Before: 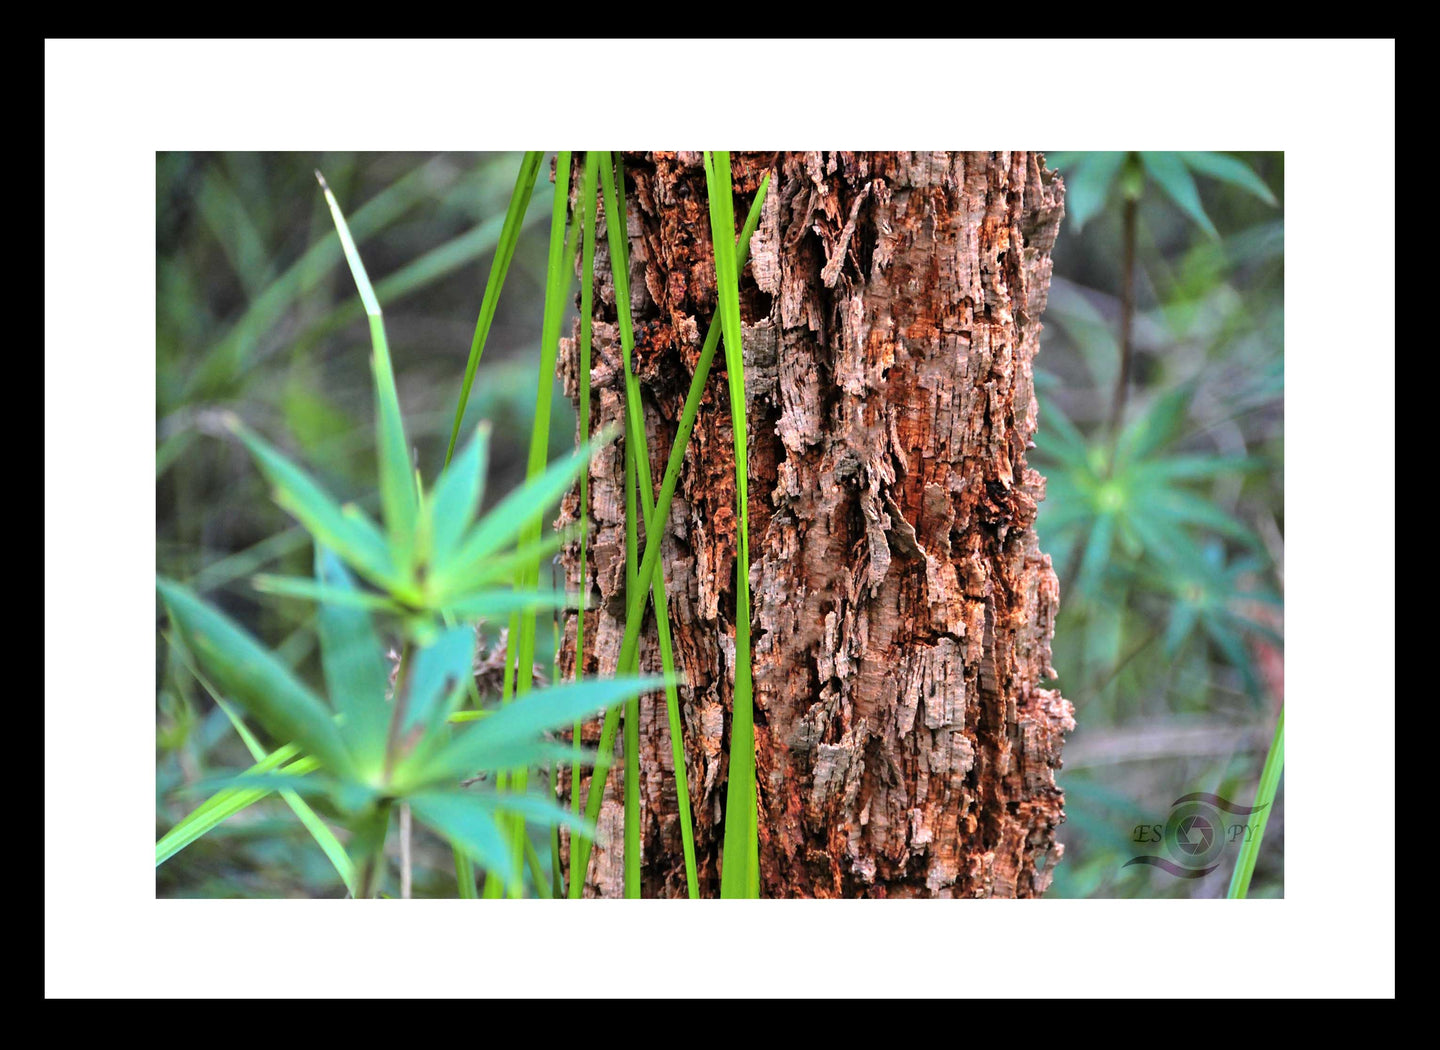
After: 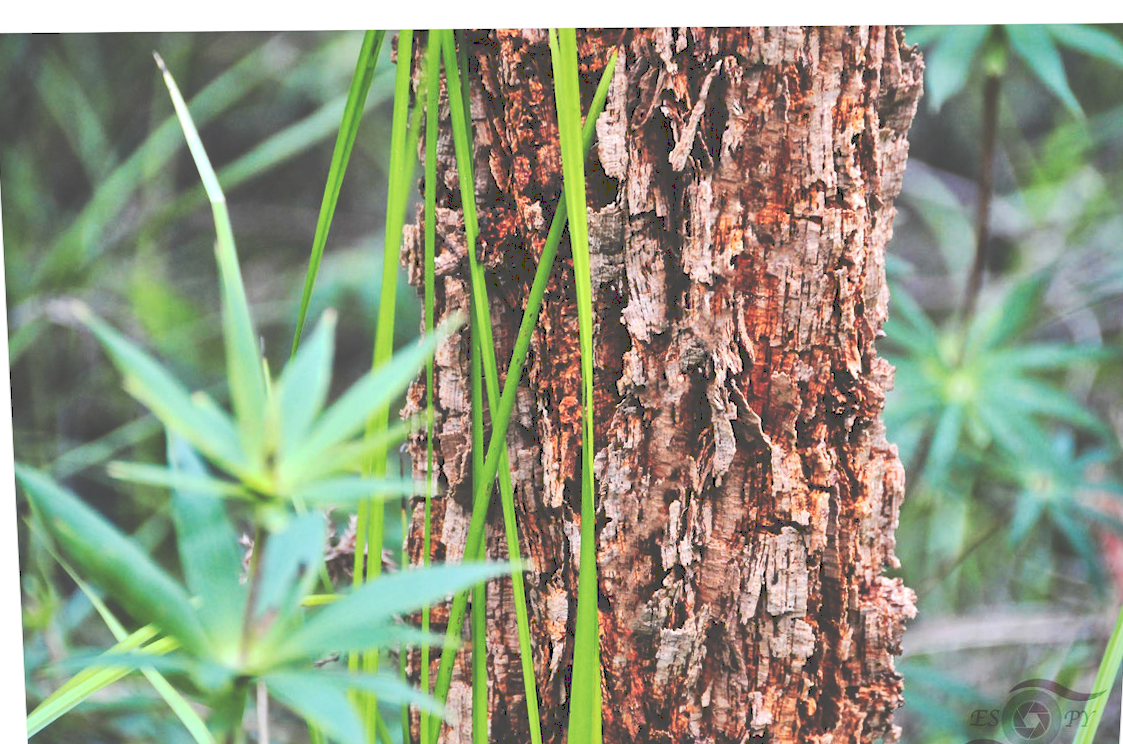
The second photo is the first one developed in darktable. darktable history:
rotate and perspective: rotation 0.074°, lens shift (vertical) 0.096, lens shift (horizontal) -0.041, crop left 0.043, crop right 0.952, crop top 0.024, crop bottom 0.979
local contrast: mode bilateral grid, contrast 20, coarseness 50, detail 130%, midtone range 0.2
tone curve: curves: ch0 [(0, 0) (0.003, 0.301) (0.011, 0.302) (0.025, 0.307) (0.044, 0.313) (0.069, 0.316) (0.1, 0.322) (0.136, 0.325) (0.177, 0.341) (0.224, 0.358) (0.277, 0.386) (0.335, 0.429) (0.399, 0.486) (0.468, 0.556) (0.543, 0.644) (0.623, 0.728) (0.709, 0.796) (0.801, 0.854) (0.898, 0.908) (1, 1)], preserve colors none
crop: left 7.856%, top 11.836%, right 10.12%, bottom 15.387%
